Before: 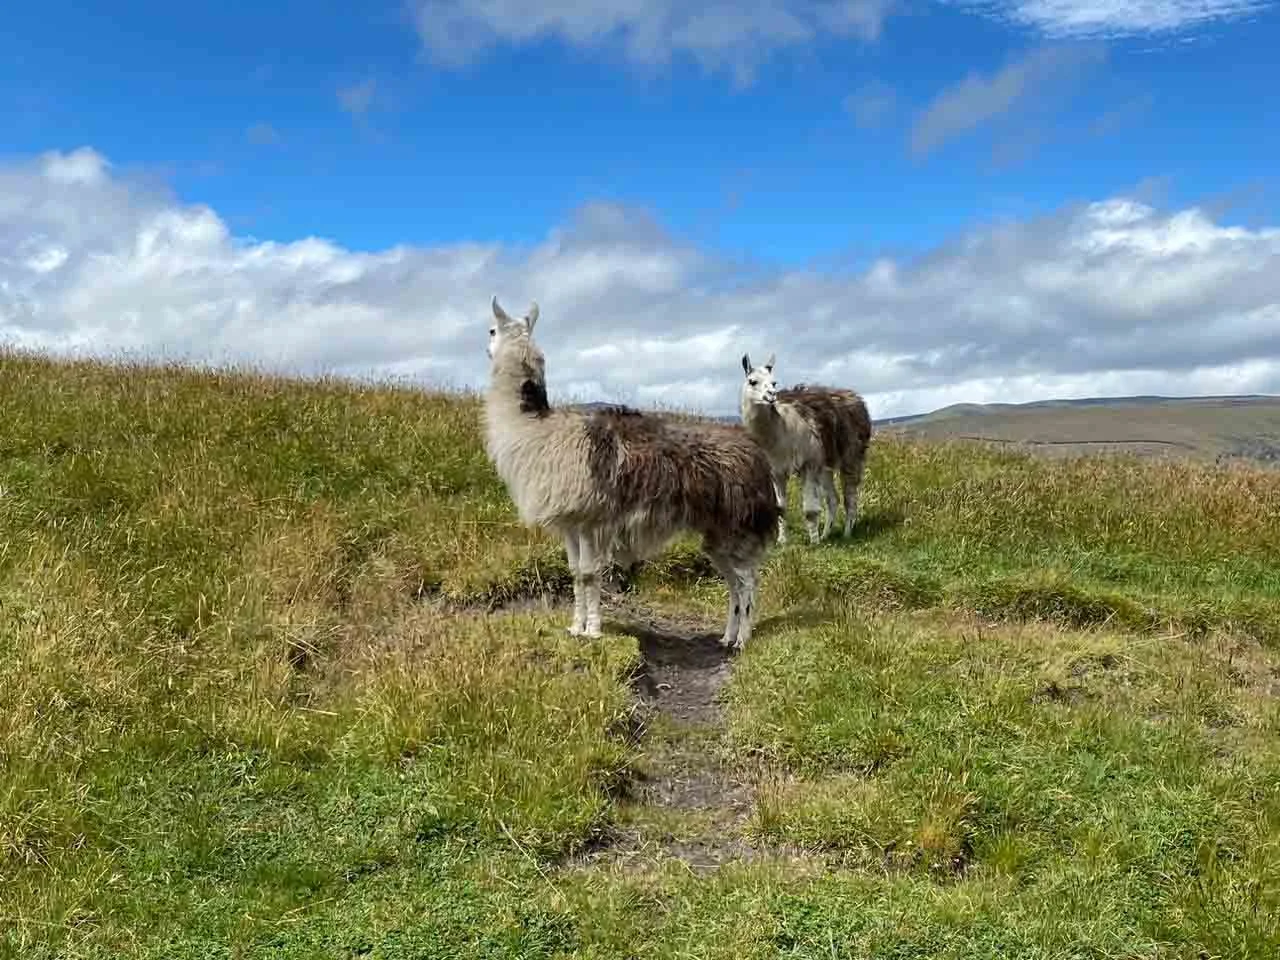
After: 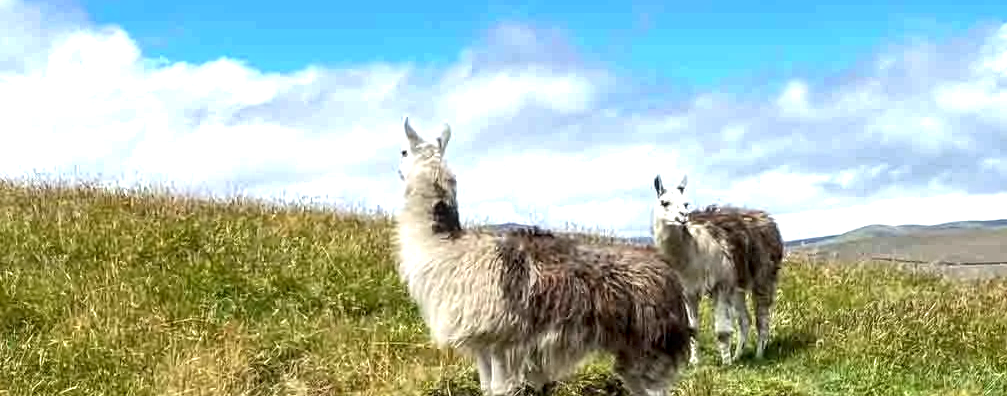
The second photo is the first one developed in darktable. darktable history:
crop: left 6.912%, top 18.692%, right 14.344%, bottom 40.024%
exposure: exposure 0.803 EV, compensate highlight preservation false
local contrast: detail 130%
